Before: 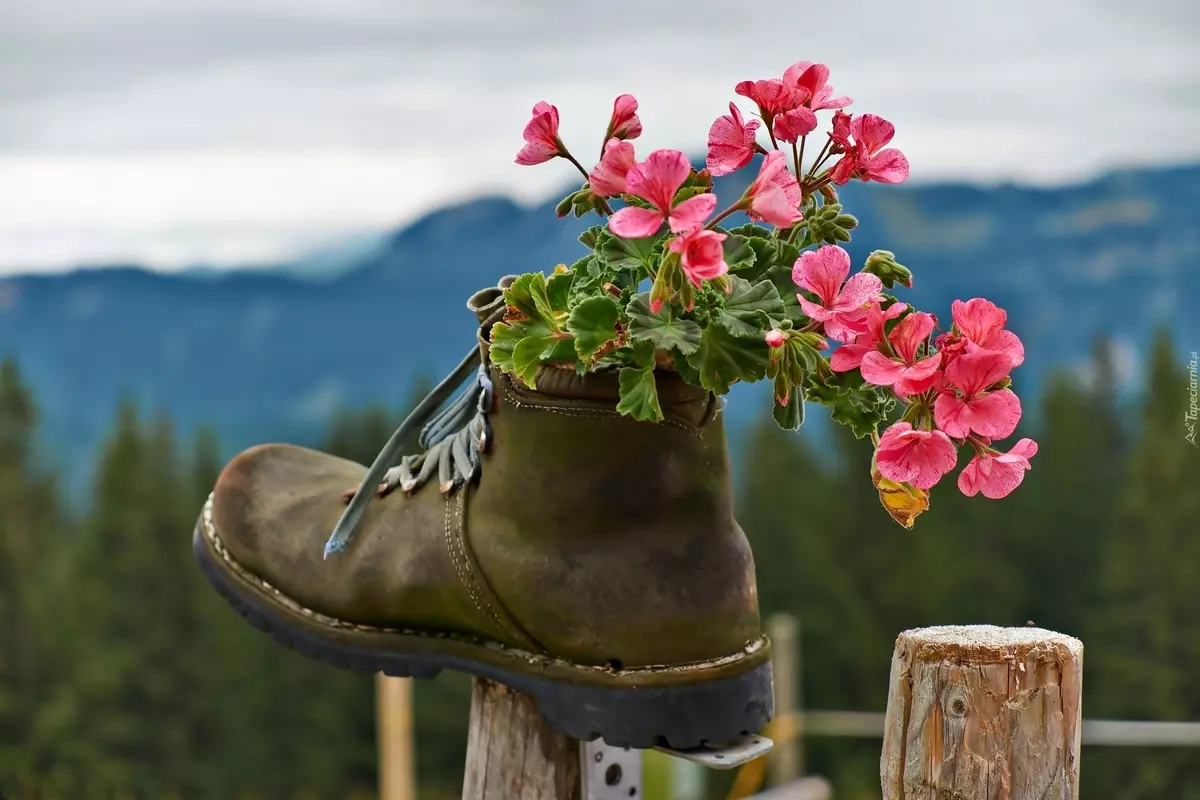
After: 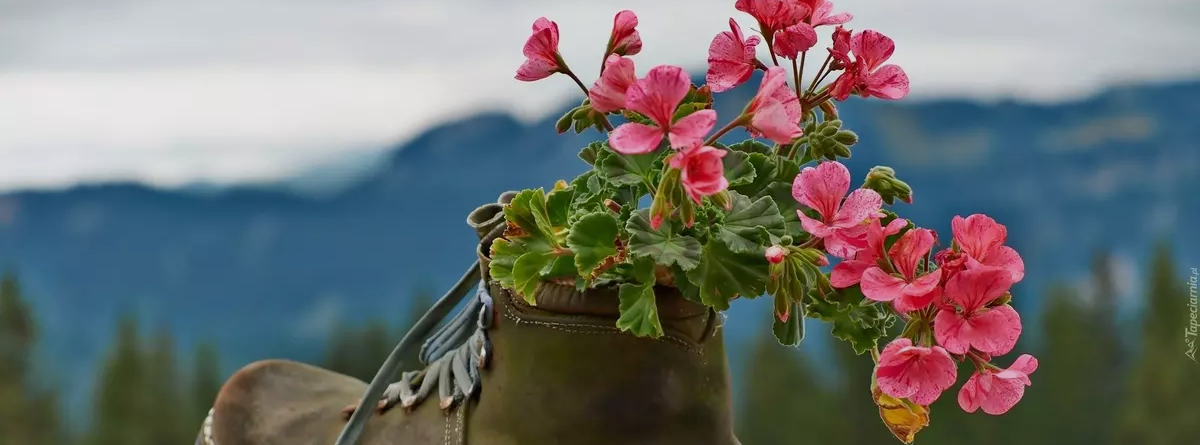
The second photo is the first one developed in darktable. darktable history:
tone equalizer: -8 EV 0.259 EV, -7 EV 0.377 EV, -6 EV 0.378 EV, -5 EV 0.228 EV, -3 EV -0.278 EV, -2 EV -0.423 EV, -1 EV -0.436 EV, +0 EV -0.256 EV, mask exposure compensation -0.511 EV
crop and rotate: top 10.62%, bottom 33.676%
